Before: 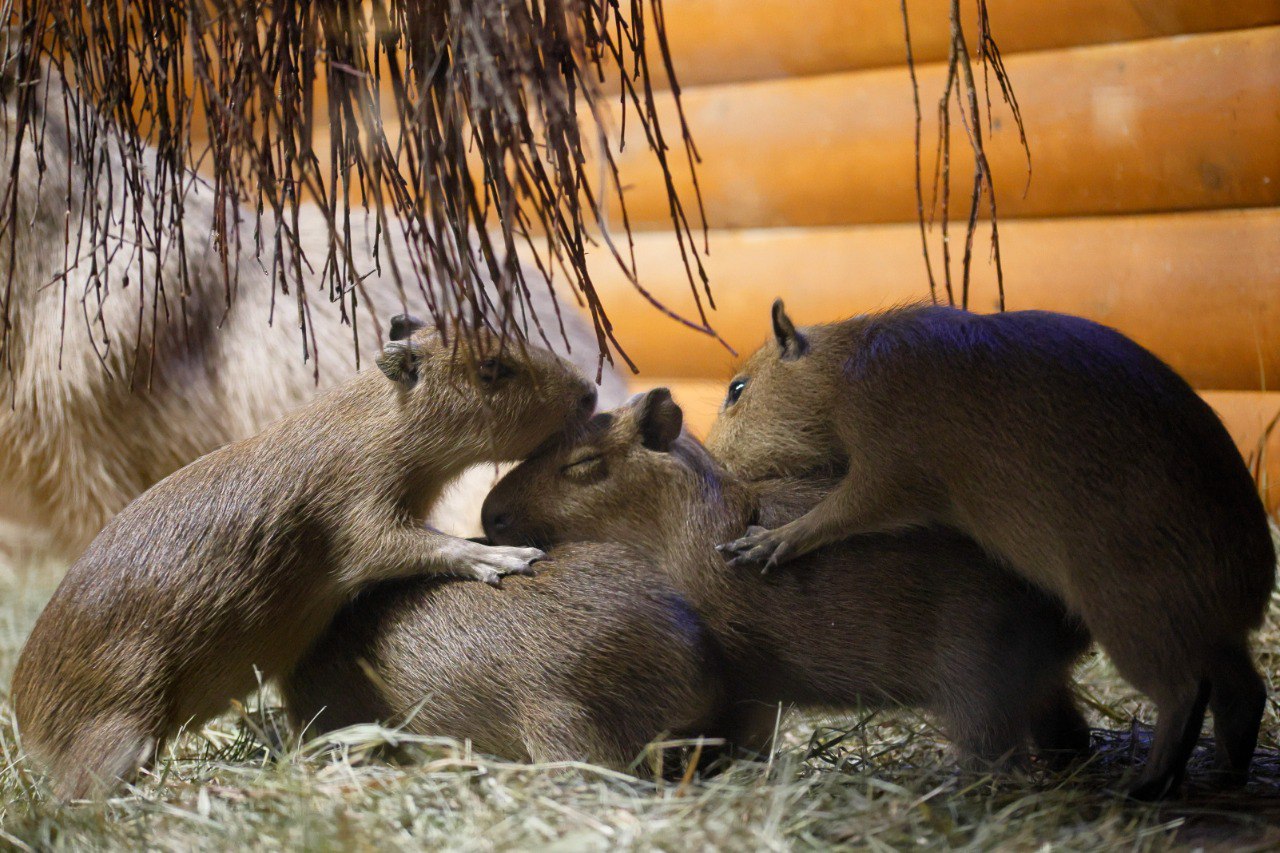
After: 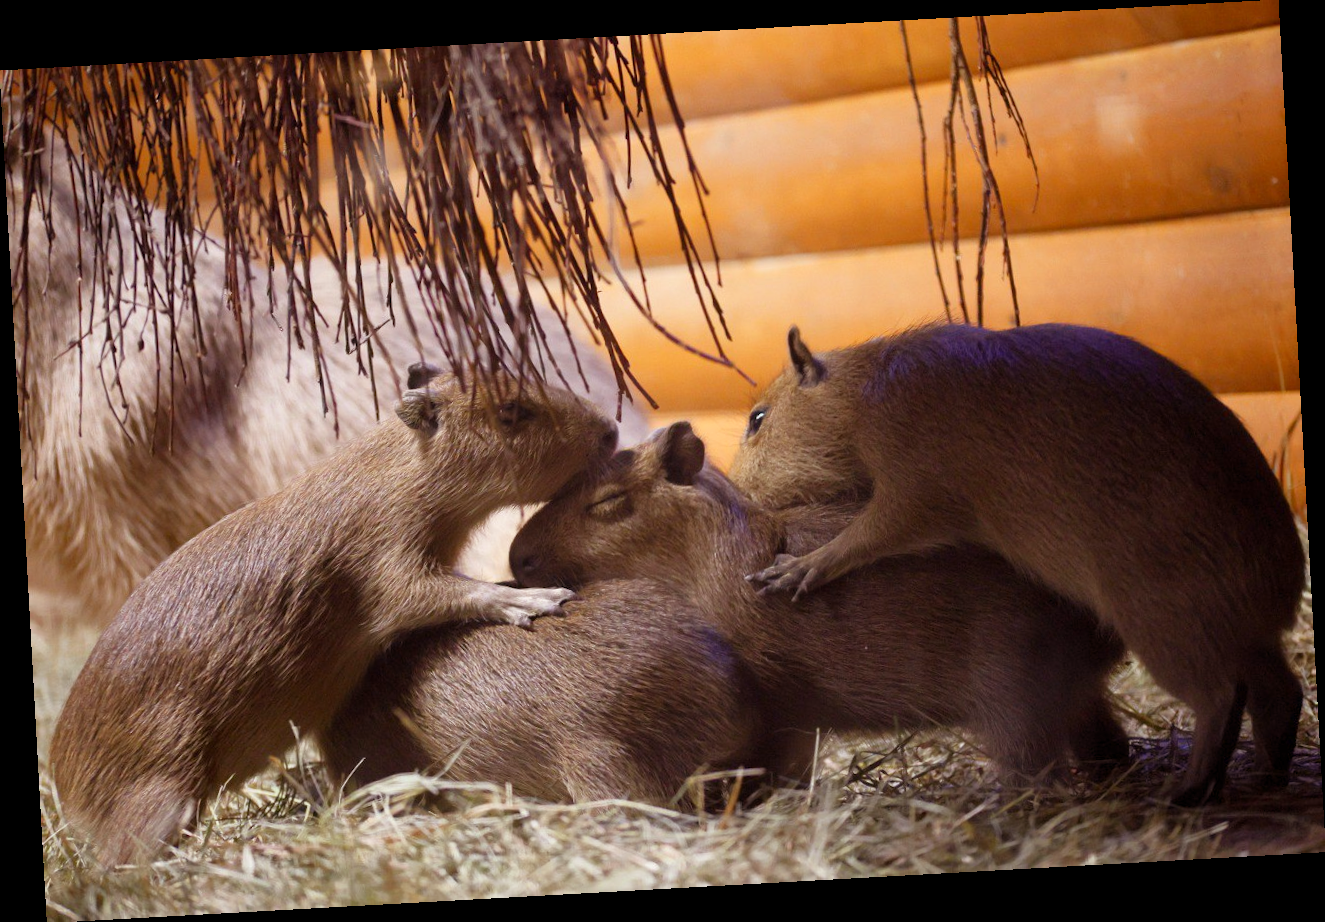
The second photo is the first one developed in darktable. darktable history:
rgb levels: mode RGB, independent channels, levels [[0, 0.474, 1], [0, 0.5, 1], [0, 0.5, 1]]
rotate and perspective: rotation -3.18°, automatic cropping off
